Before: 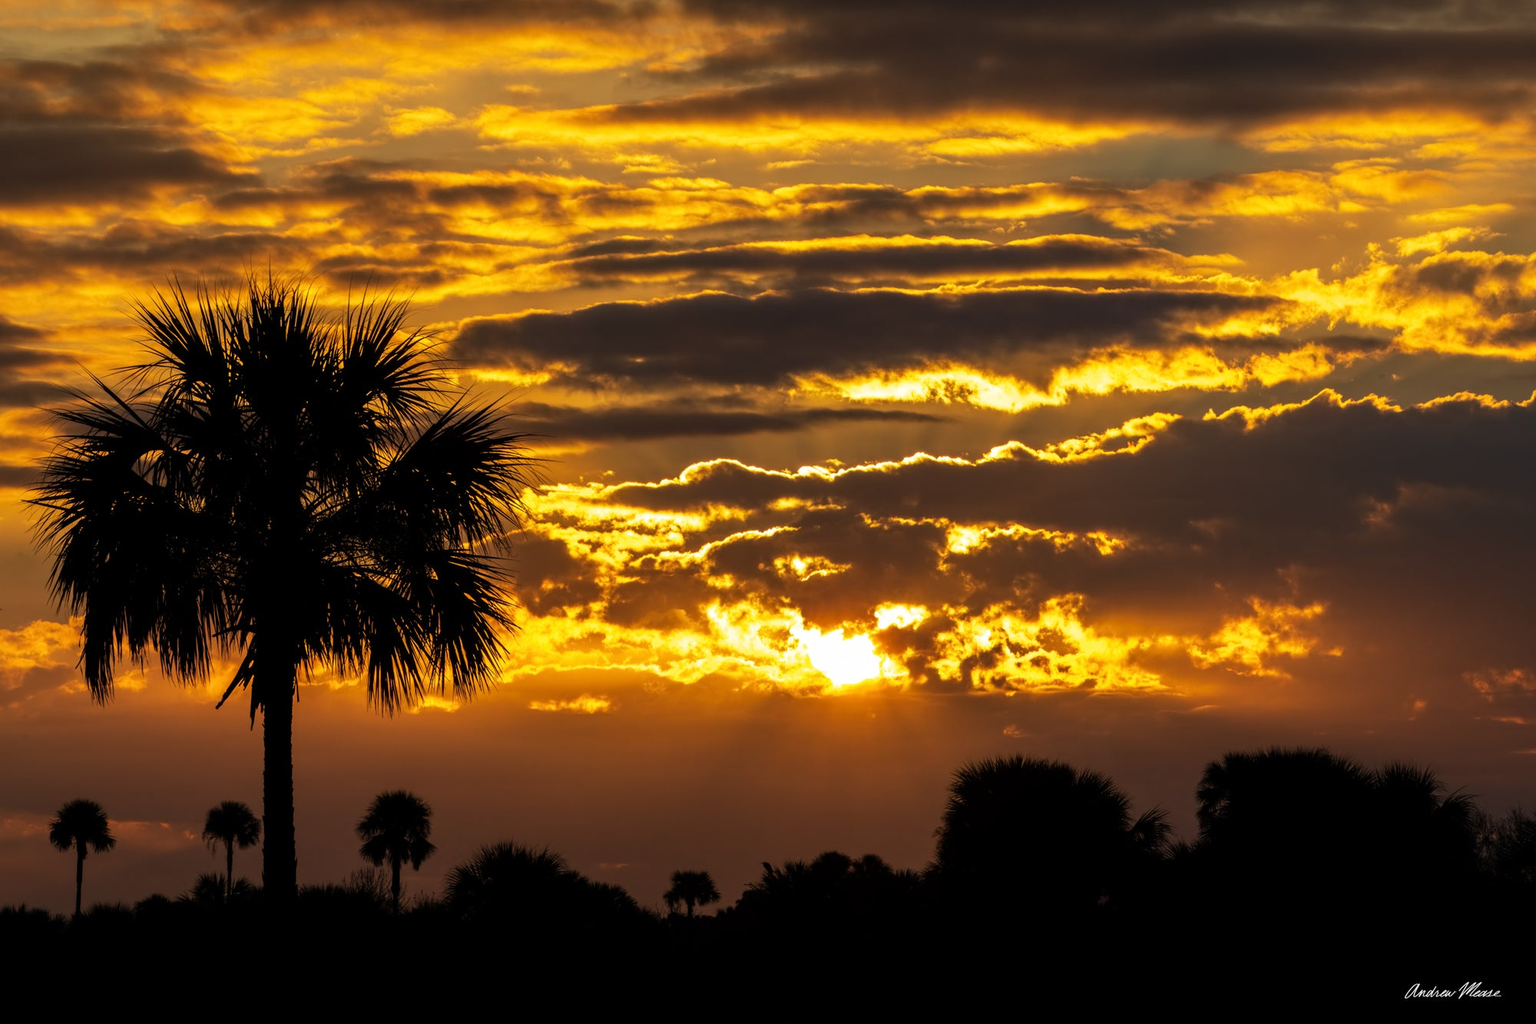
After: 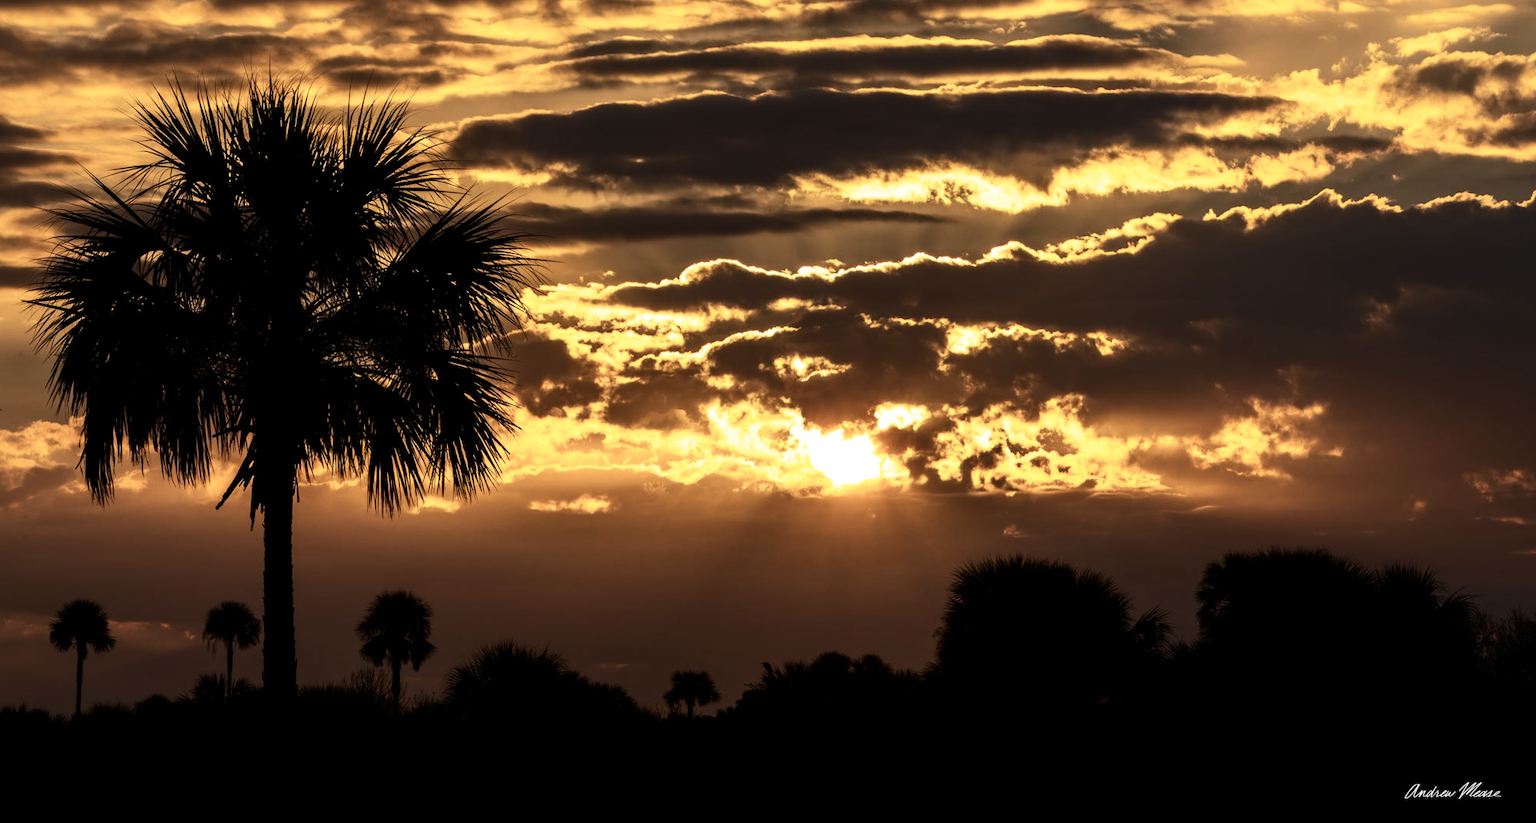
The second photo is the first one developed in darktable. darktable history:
contrast brightness saturation: contrast 0.247, saturation -0.313
crop and rotate: top 19.524%
